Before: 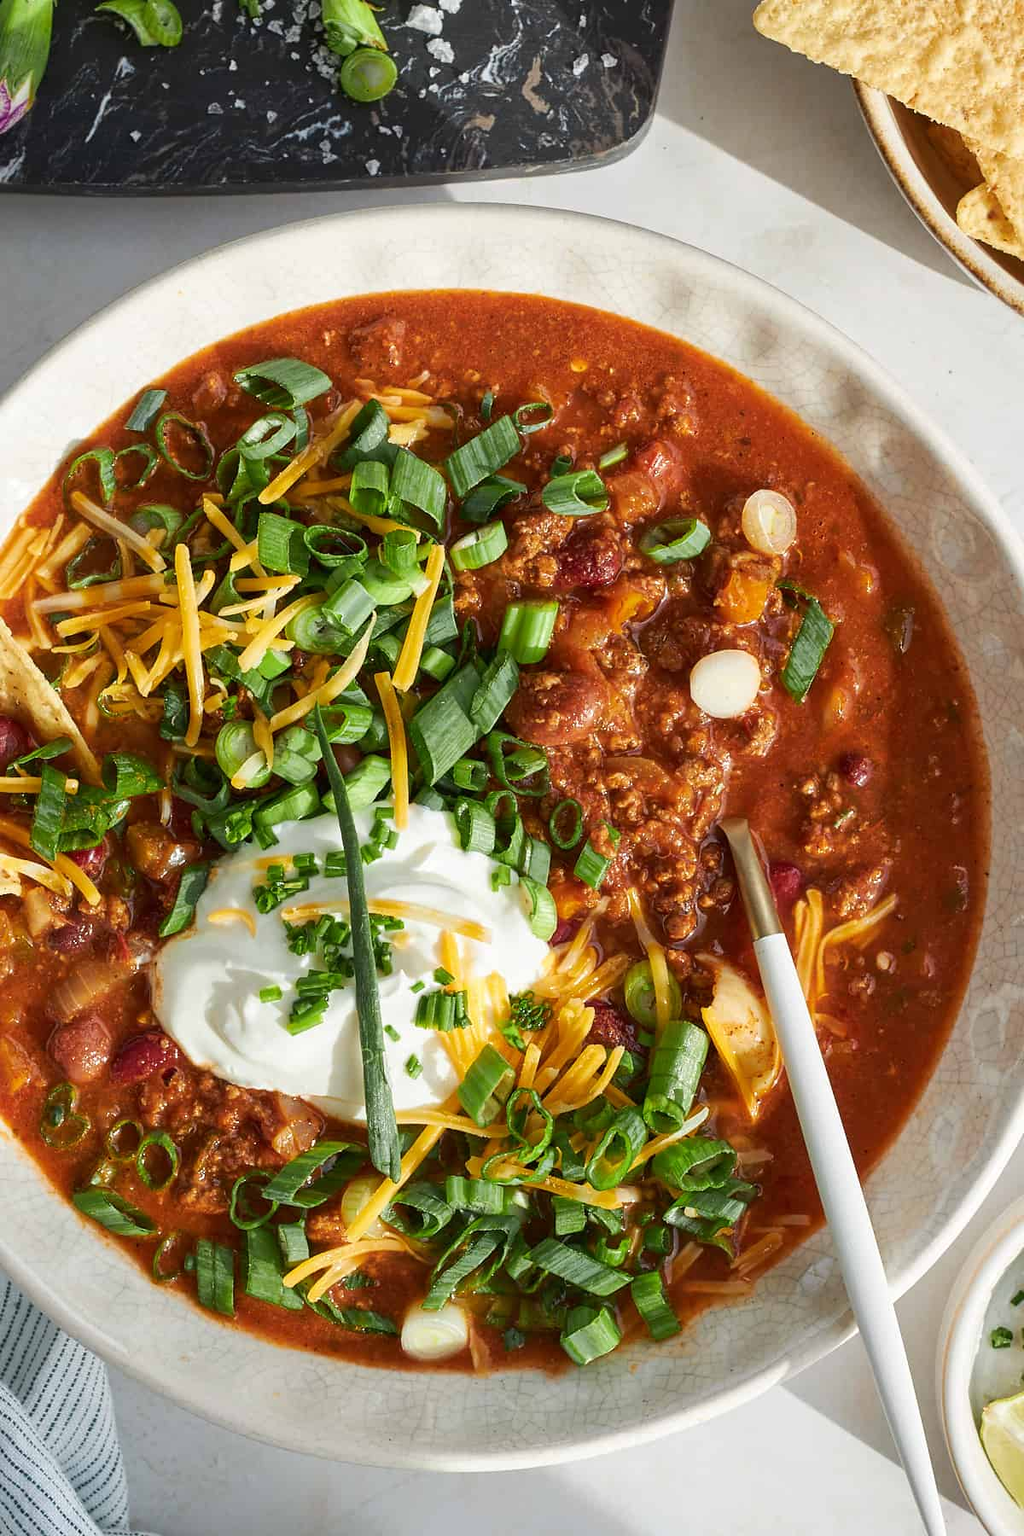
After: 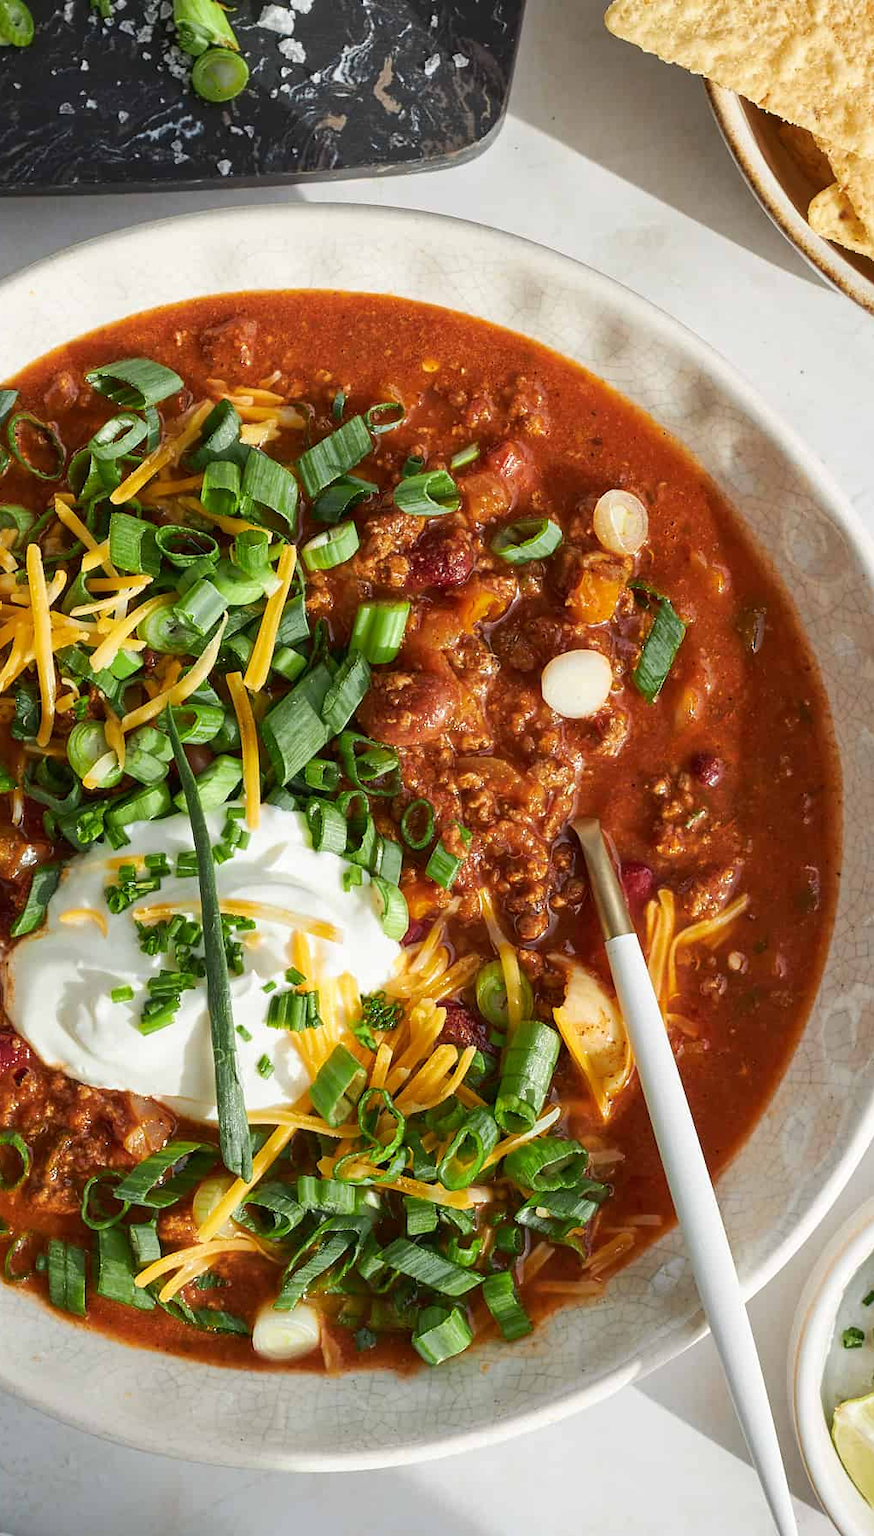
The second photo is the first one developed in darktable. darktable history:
crop and rotate: left 14.512%
